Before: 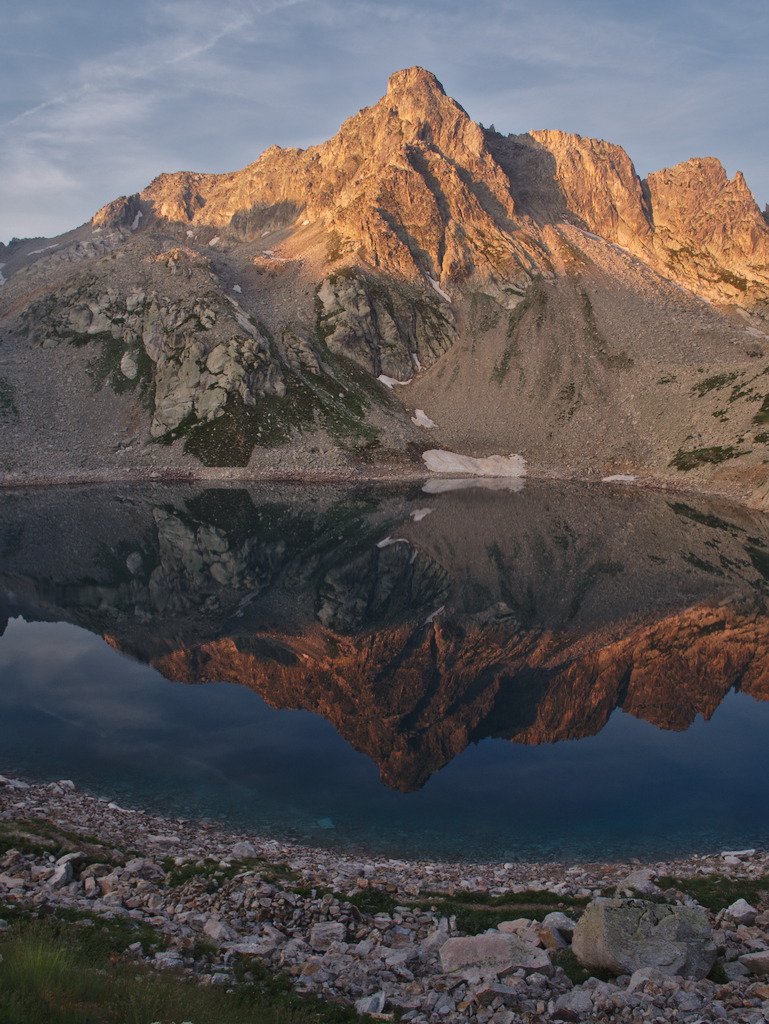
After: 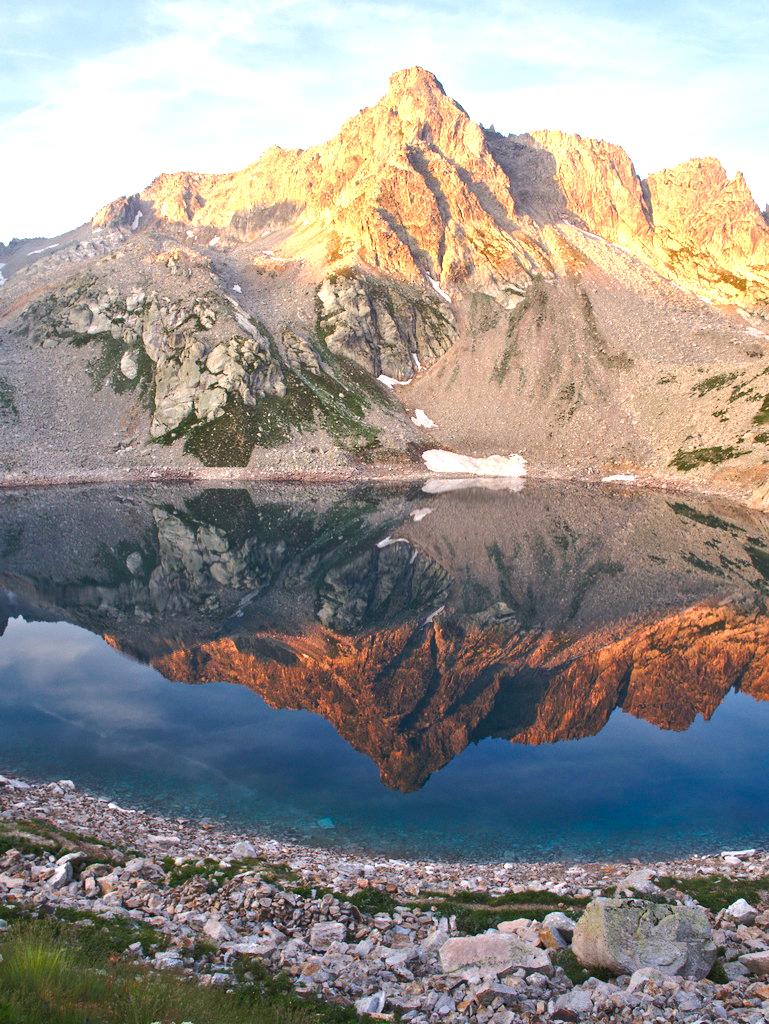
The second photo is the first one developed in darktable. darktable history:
exposure: black level correction 0, exposure 1.173 EV, compensate exposure bias true, compensate highlight preservation false
color balance rgb: global offset › luminance -0.51%, perceptual saturation grading › global saturation 27.53%, perceptual saturation grading › highlights -25%, perceptual saturation grading › shadows 25%, perceptual brilliance grading › highlights 6.62%, perceptual brilliance grading › mid-tones 17.07%, perceptual brilliance grading › shadows -5.23%
